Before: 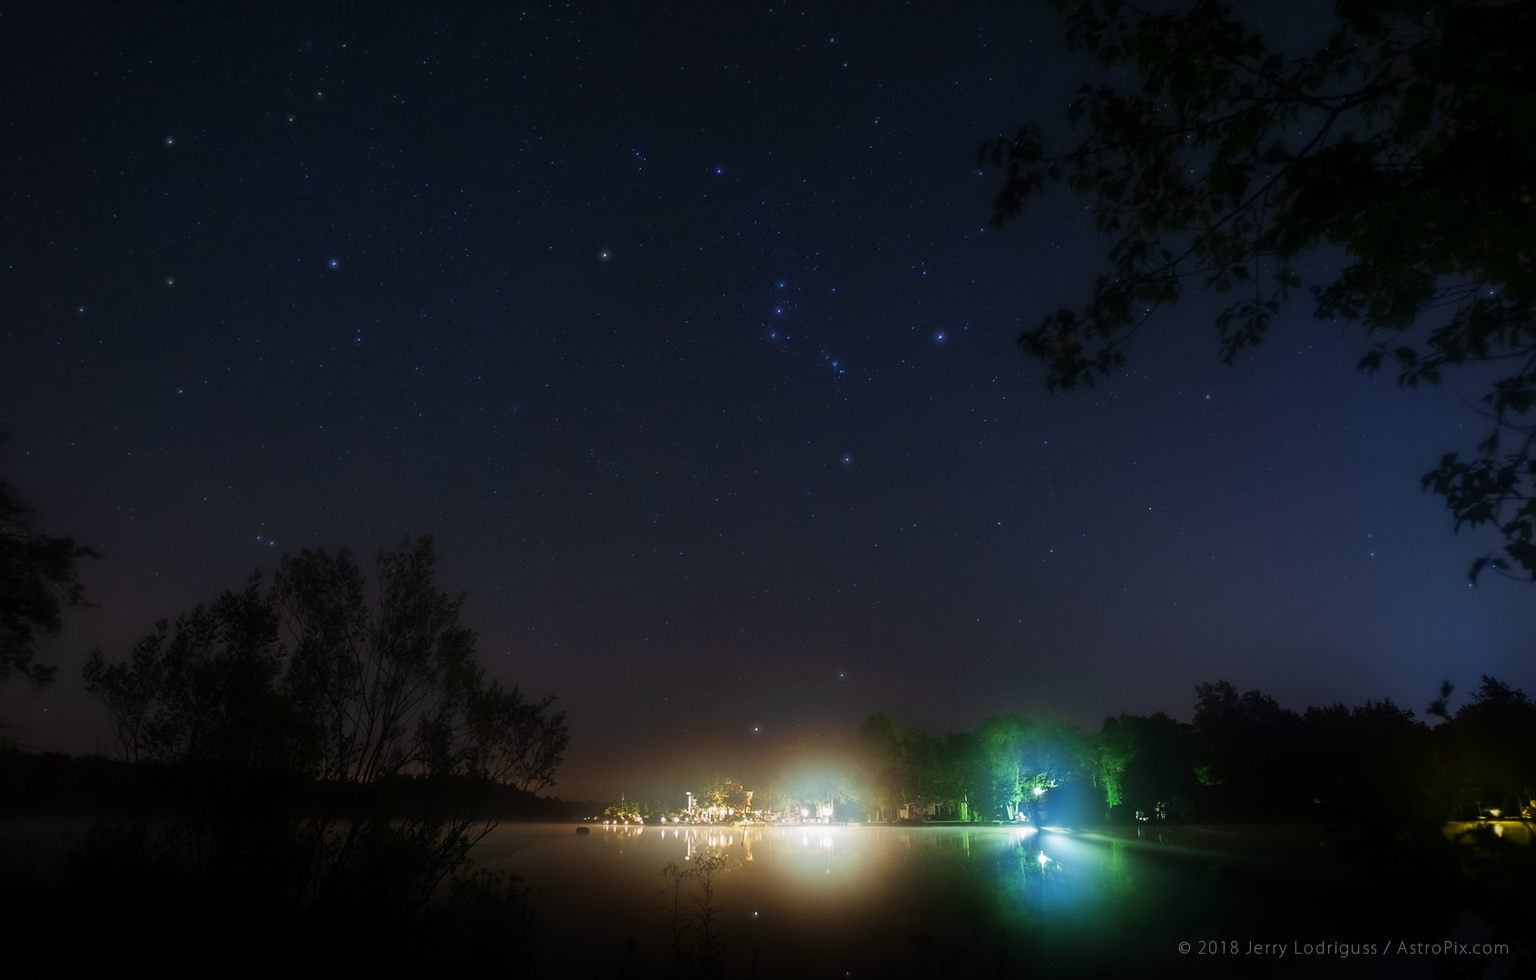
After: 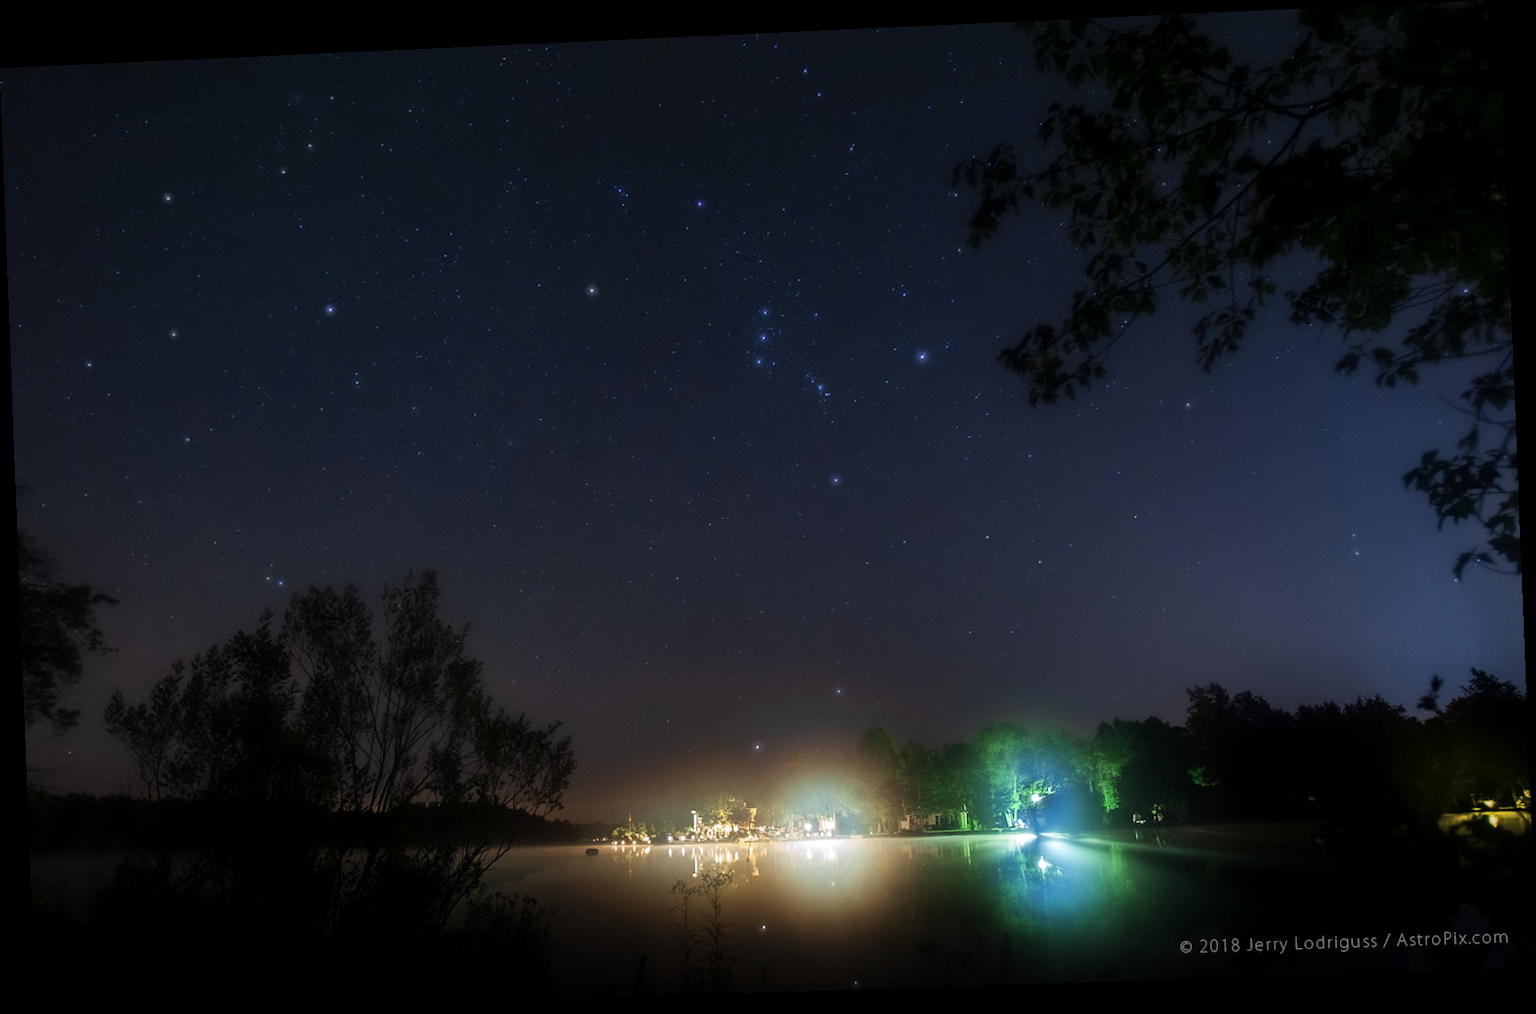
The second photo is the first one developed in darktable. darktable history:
local contrast: on, module defaults
shadows and highlights: shadows 25, highlights -48, soften with gaussian
white balance: emerald 1
rotate and perspective: rotation -2.22°, lens shift (horizontal) -0.022, automatic cropping off
